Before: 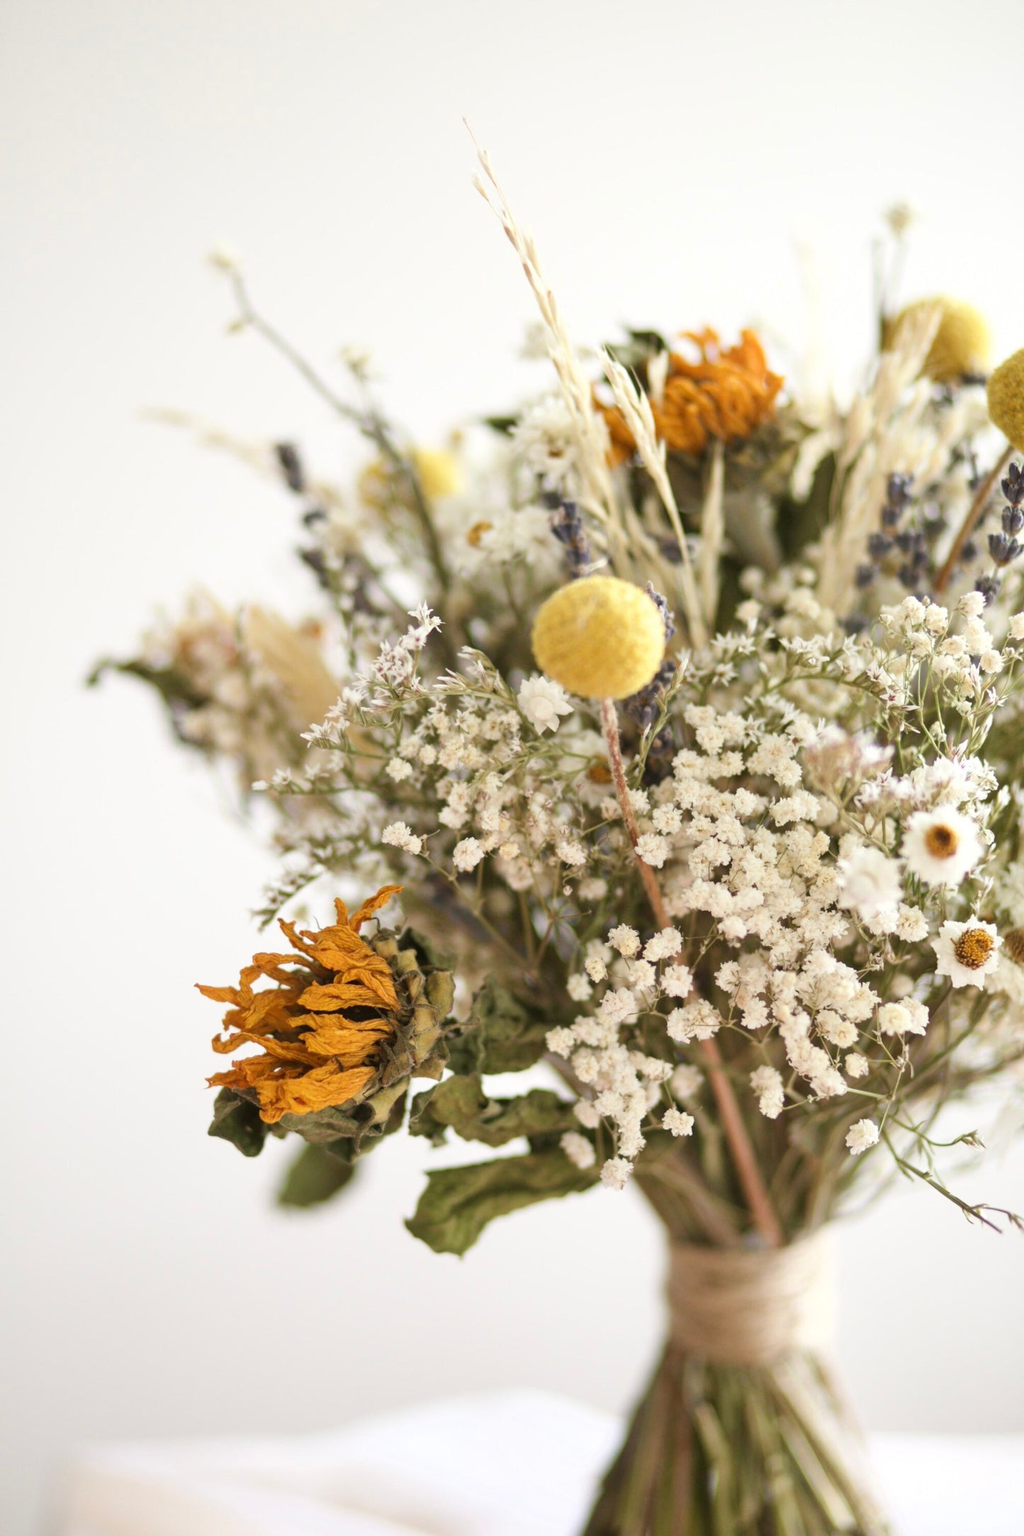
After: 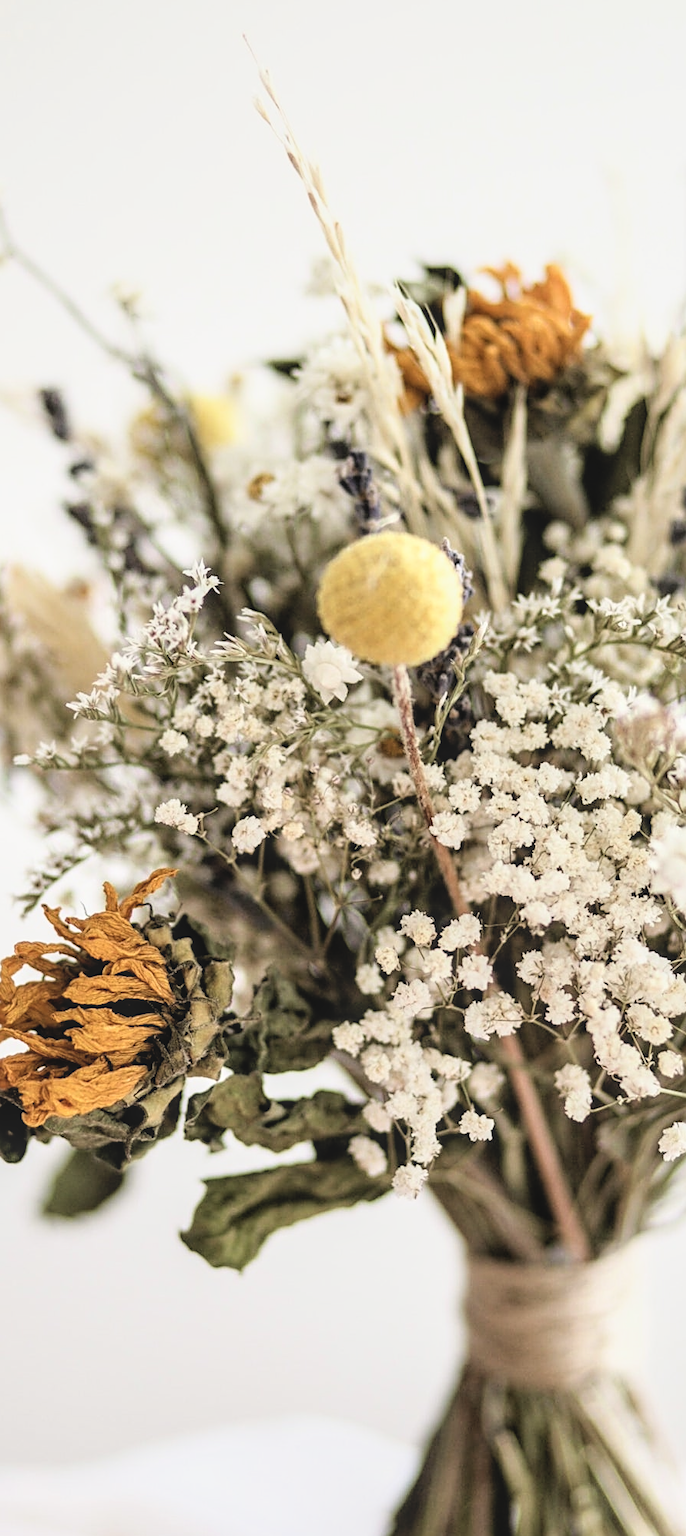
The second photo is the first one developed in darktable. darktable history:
tone curve: curves: ch0 [(0, 0) (0.003, 0.003) (0.011, 0.012) (0.025, 0.027) (0.044, 0.048) (0.069, 0.076) (0.1, 0.109) (0.136, 0.148) (0.177, 0.194) (0.224, 0.245) (0.277, 0.303) (0.335, 0.366) (0.399, 0.436) (0.468, 0.511) (0.543, 0.593) (0.623, 0.681) (0.709, 0.775) (0.801, 0.875) (0.898, 0.954) (1, 1)], color space Lab, independent channels, preserve colors none
crop and rotate: left 23.395%, top 5.646%, right 14.903%, bottom 2.302%
exposure: exposure -0.492 EV, compensate exposure bias true, compensate highlight preservation false
sharpen: amount 0.498
contrast brightness saturation: contrast -0.134, brightness 0.053, saturation -0.136
filmic rgb: black relative exposure -4.91 EV, white relative exposure 2.82 EV, threshold 5.99 EV, hardness 3.7, iterations of high-quality reconstruction 0, enable highlight reconstruction true
tone equalizer: -8 EV -0.456 EV, -7 EV -0.375 EV, -6 EV -0.36 EV, -5 EV -0.222 EV, -3 EV 0.252 EV, -2 EV 0.315 EV, -1 EV 0.376 EV, +0 EV 0.41 EV, edges refinement/feathering 500, mask exposure compensation -1.57 EV, preserve details no
local contrast: detail 130%
